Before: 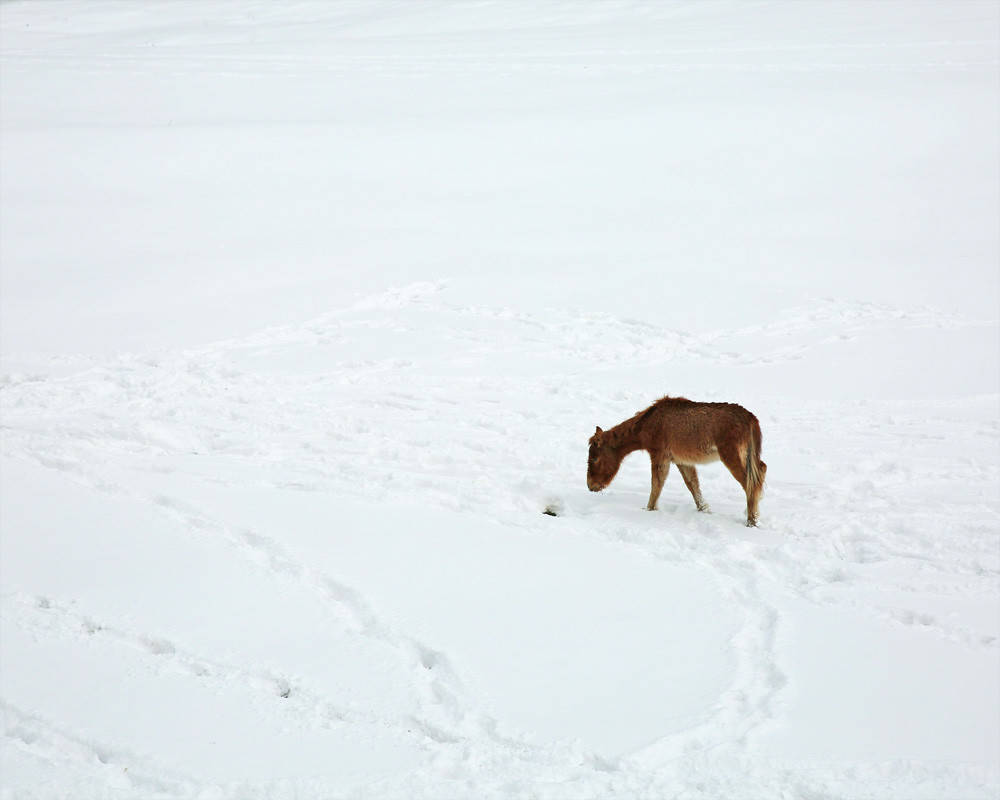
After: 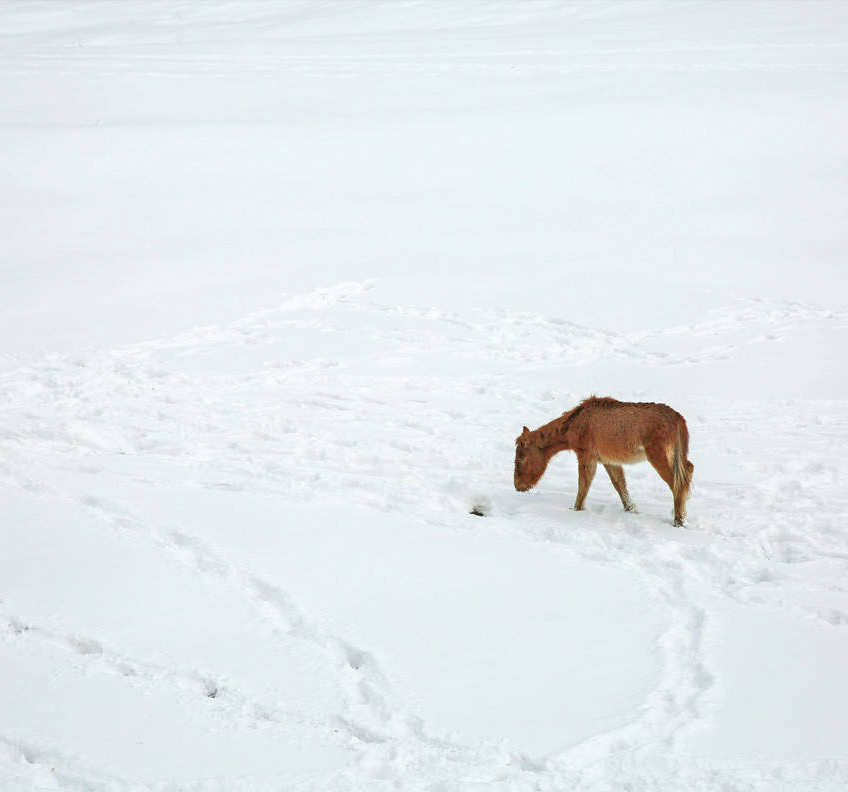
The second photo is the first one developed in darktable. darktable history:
tone equalizer: -7 EV 0.165 EV, -6 EV 0.628 EV, -5 EV 1.13 EV, -4 EV 1.33 EV, -3 EV 1.14 EV, -2 EV 0.6 EV, -1 EV 0.149 EV
local contrast: on, module defaults
crop: left 7.334%, right 7.817%
